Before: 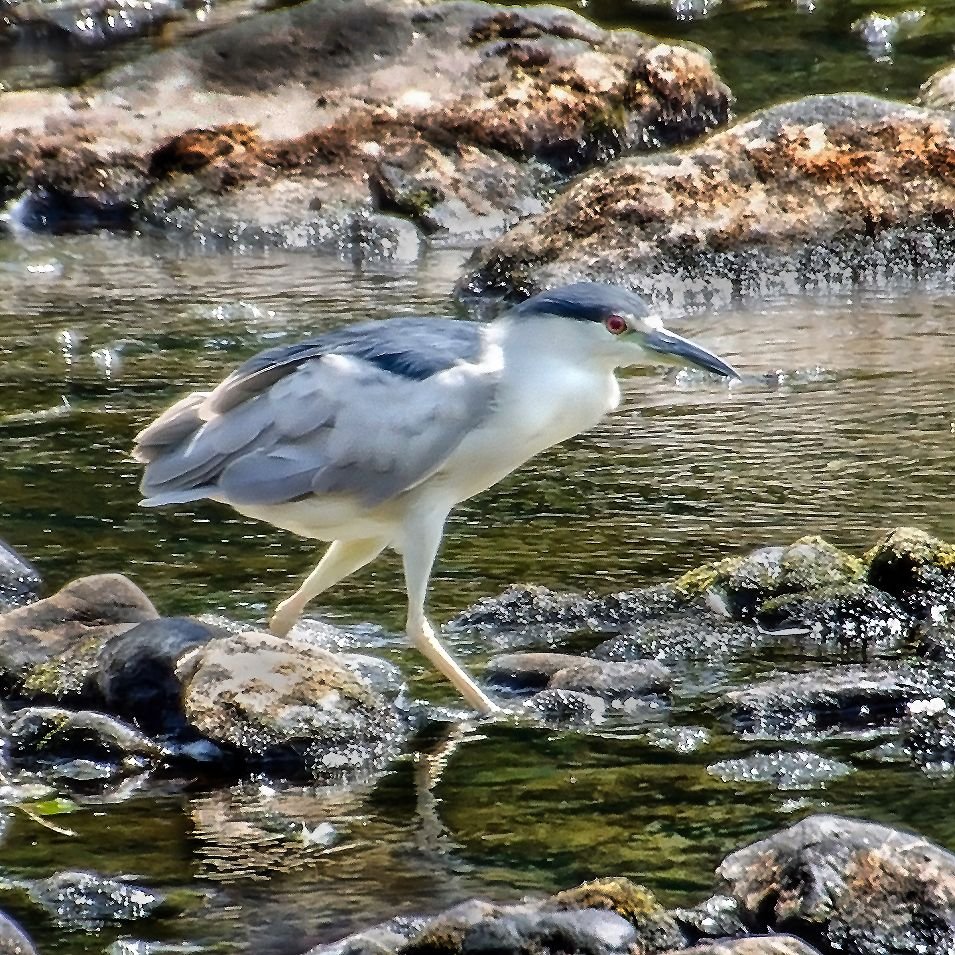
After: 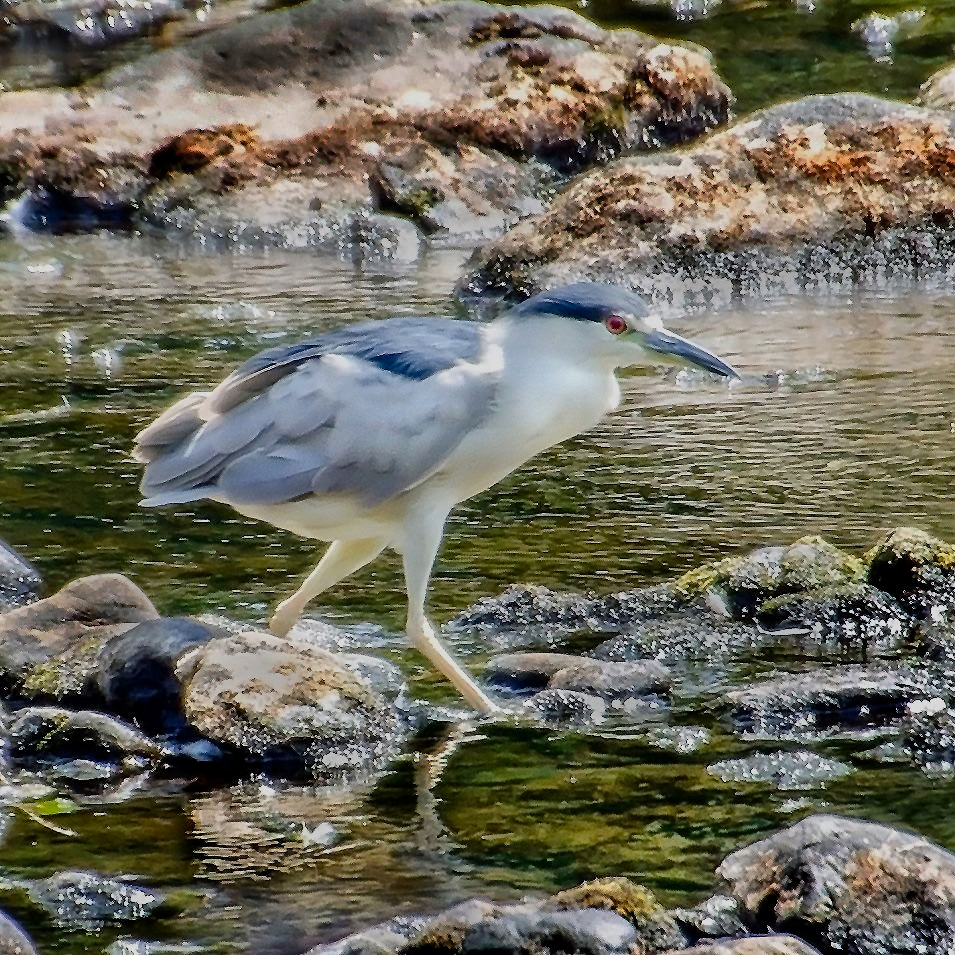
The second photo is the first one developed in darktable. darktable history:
filmic rgb: black relative exposure -16 EV, white relative exposure 4.01 EV, target black luminance 0%, hardness 7.64, latitude 72.55%, contrast 0.903, highlights saturation mix 10.87%, shadows ↔ highlights balance -0.372%, preserve chrominance no, color science v5 (2021)
